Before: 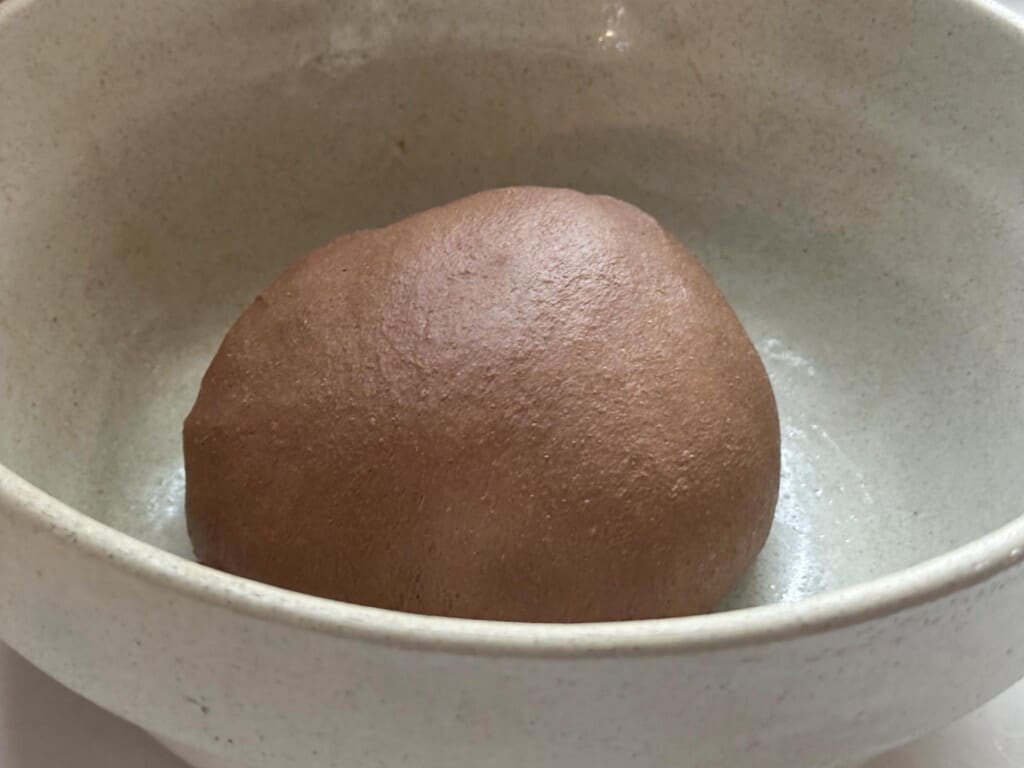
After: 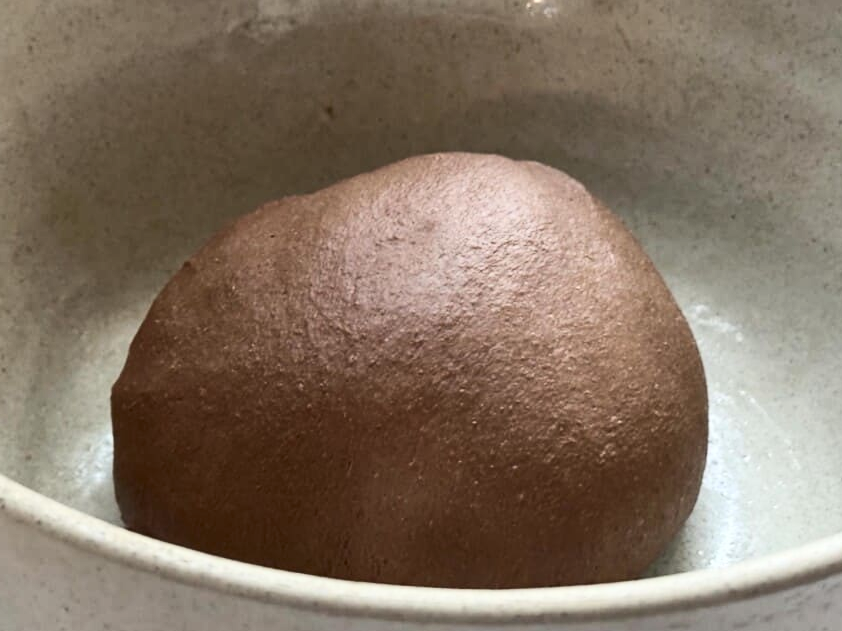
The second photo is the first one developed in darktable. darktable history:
crop and rotate: left 7.106%, top 4.534%, right 10.59%, bottom 13.217%
contrast brightness saturation: contrast 0.288
